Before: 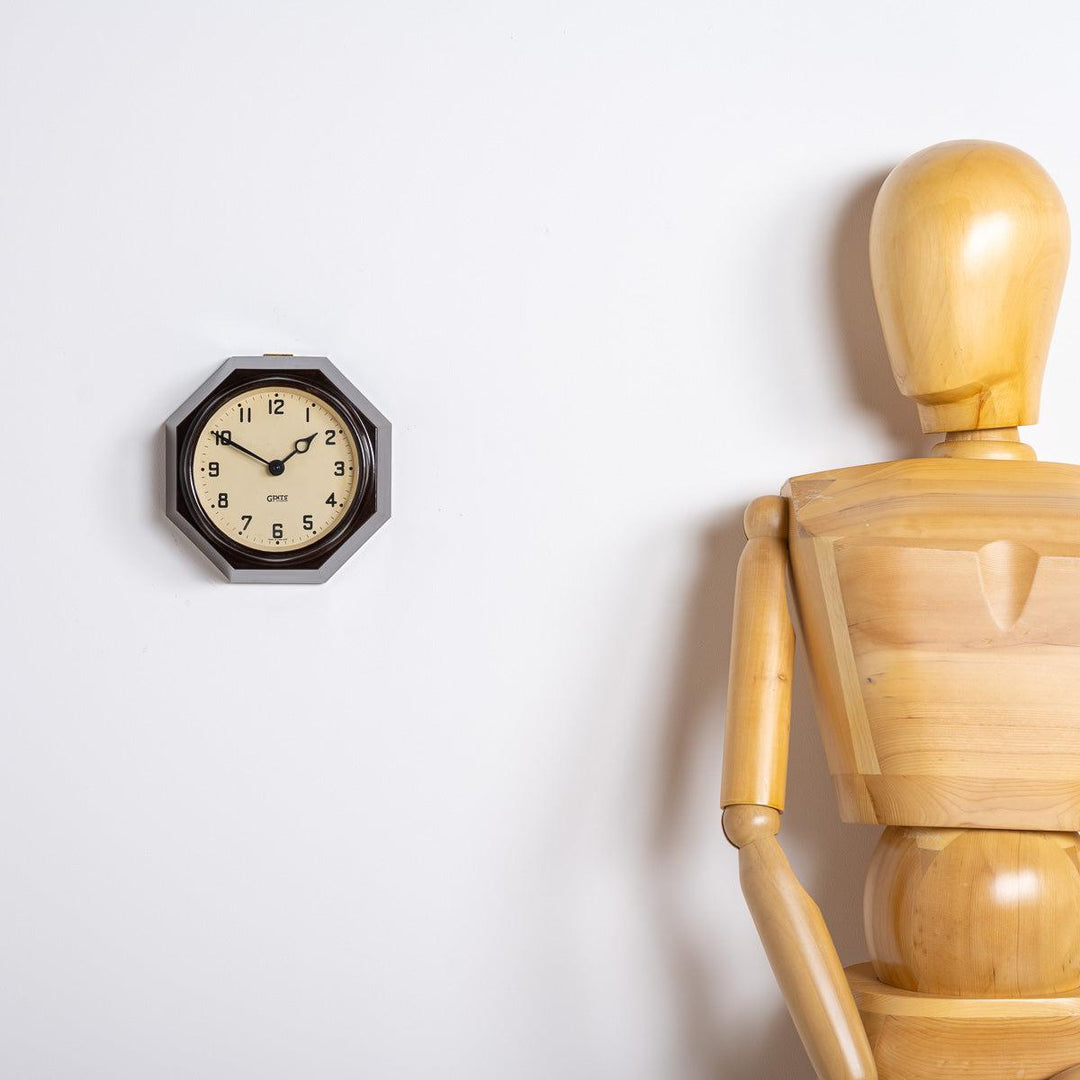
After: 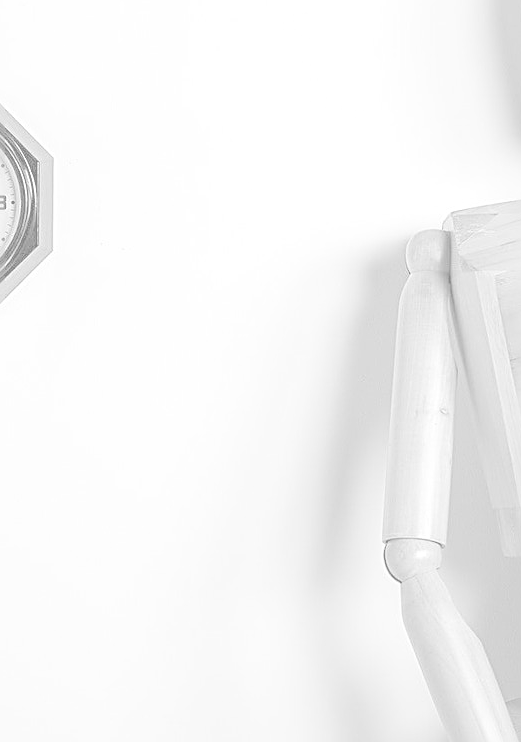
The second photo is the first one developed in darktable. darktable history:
crop: left 31.379%, top 24.658%, right 20.326%, bottom 6.628%
sharpen: amount 1
exposure: black level correction 0, exposure 1.675 EV, compensate exposure bias true, compensate highlight preservation false
monochrome: a 73.58, b 64.21
tone curve: curves: ch0 [(0, 0) (0.003, 0.057) (0.011, 0.061) (0.025, 0.065) (0.044, 0.075) (0.069, 0.082) (0.1, 0.09) (0.136, 0.102) (0.177, 0.145) (0.224, 0.195) (0.277, 0.27) (0.335, 0.374) (0.399, 0.486) (0.468, 0.578) (0.543, 0.652) (0.623, 0.717) (0.709, 0.778) (0.801, 0.837) (0.898, 0.909) (1, 1)], preserve colors none
contrast brightness saturation: contrast -0.32, brightness 0.75, saturation -0.78
